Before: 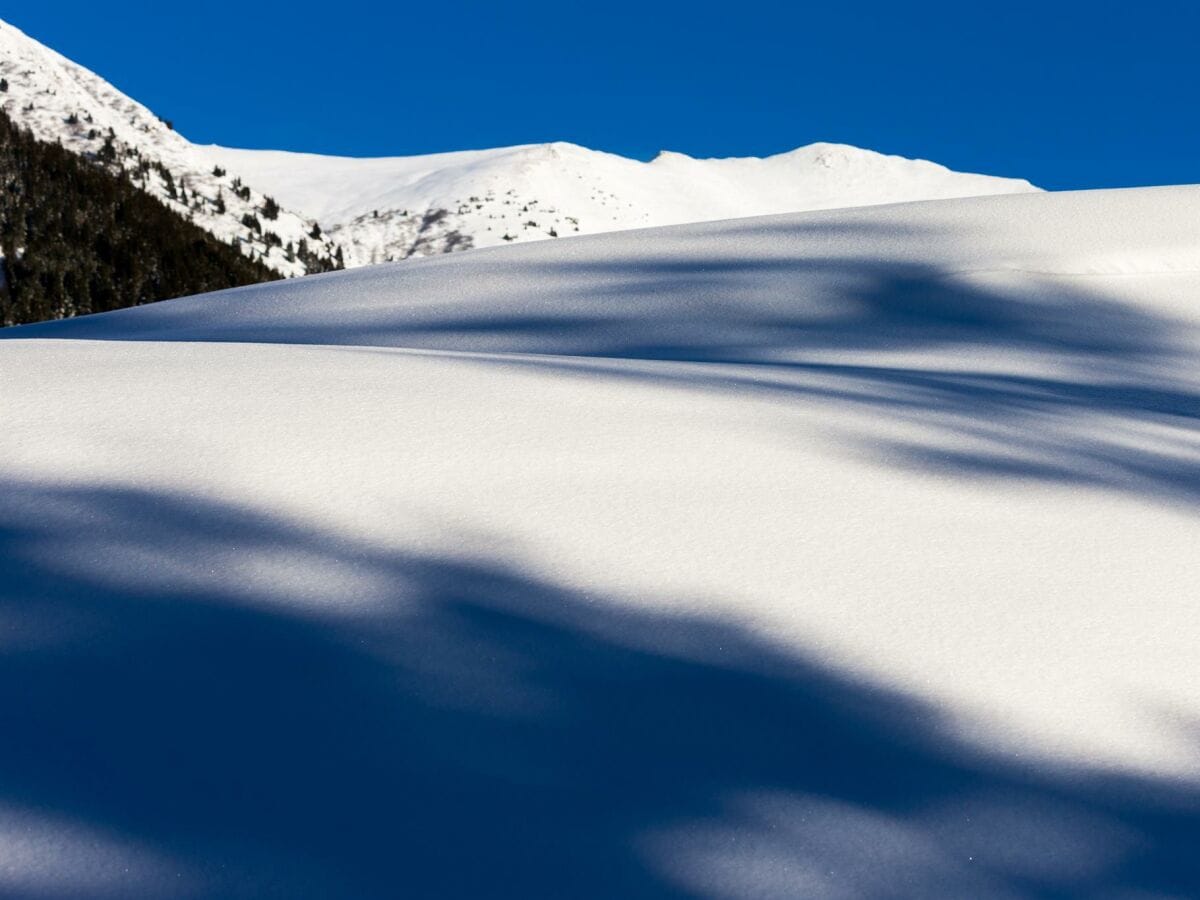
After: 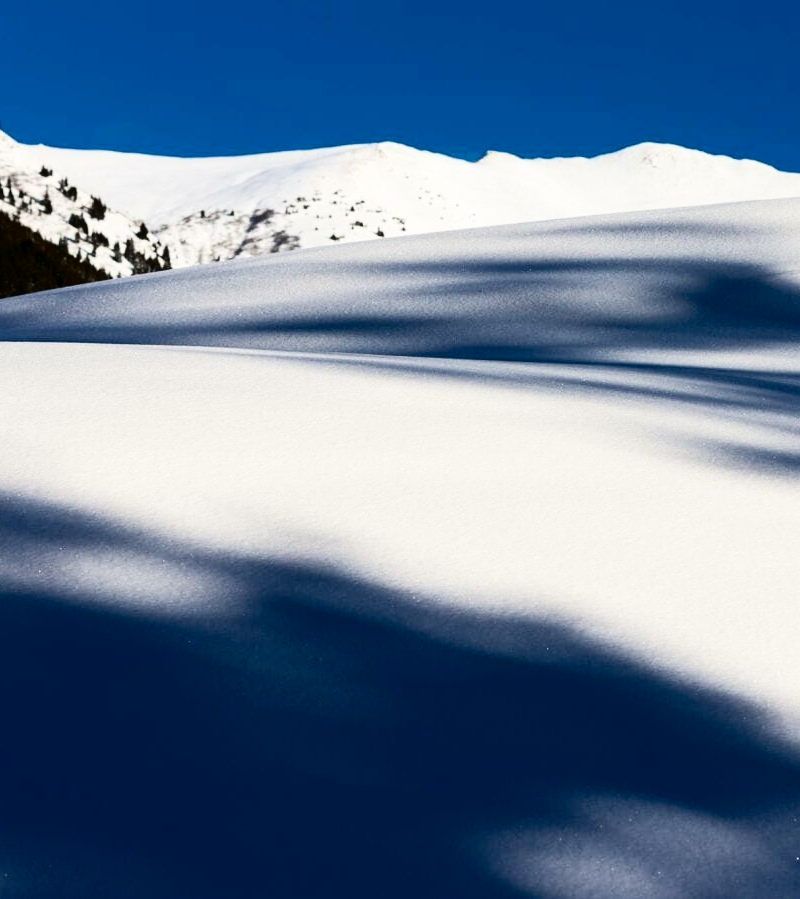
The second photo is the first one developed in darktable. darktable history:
crop and rotate: left 14.476%, right 18.78%
tone curve: curves: ch0 [(0, 0) (0.003, 0.002) (0.011, 0.006) (0.025, 0.014) (0.044, 0.02) (0.069, 0.027) (0.1, 0.036) (0.136, 0.05) (0.177, 0.081) (0.224, 0.118) (0.277, 0.183) (0.335, 0.262) (0.399, 0.351) (0.468, 0.456) (0.543, 0.571) (0.623, 0.692) (0.709, 0.795) (0.801, 0.88) (0.898, 0.948) (1, 1)], color space Lab, independent channels, preserve colors none
